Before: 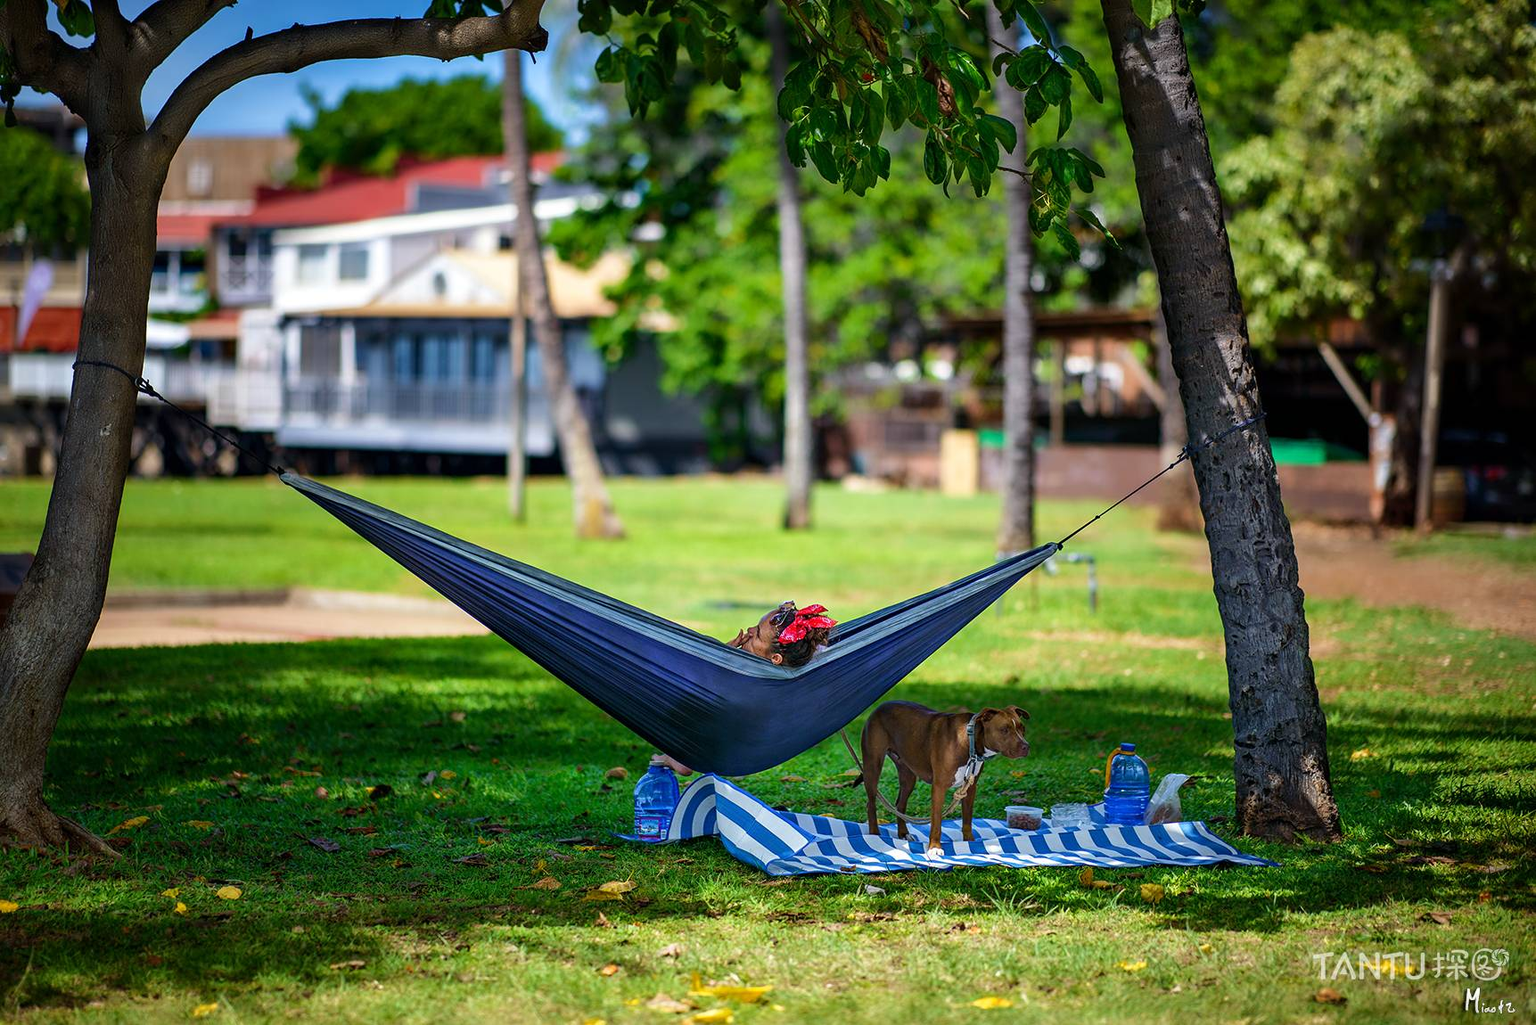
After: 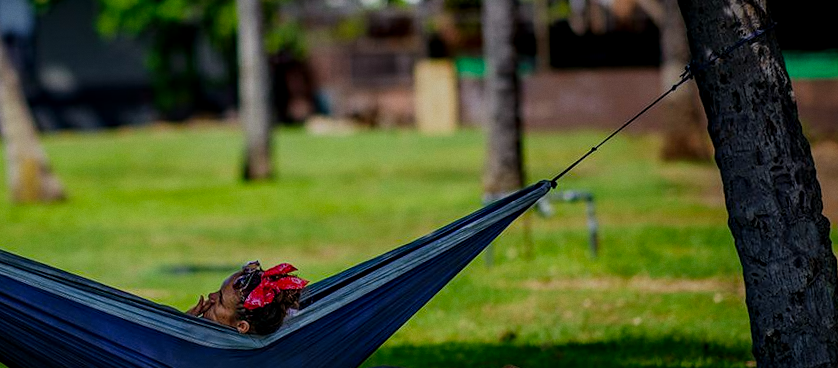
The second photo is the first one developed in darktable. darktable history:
color balance: output saturation 110%
levels: levels [0, 0.352, 0.703]
crop: left 36.607%, top 34.735%, right 13.146%, bottom 30.611%
exposure: exposure -0.582 EV, compensate highlight preservation false
grain: coarseness 0.09 ISO, strength 10%
local contrast: on, module defaults
tone equalizer: -8 EV -2 EV, -7 EV -2 EV, -6 EV -2 EV, -5 EV -2 EV, -4 EV -2 EV, -3 EV -2 EV, -2 EV -2 EV, -1 EV -1.63 EV, +0 EV -2 EV
rotate and perspective: rotation -3°, crop left 0.031, crop right 0.968, crop top 0.07, crop bottom 0.93
